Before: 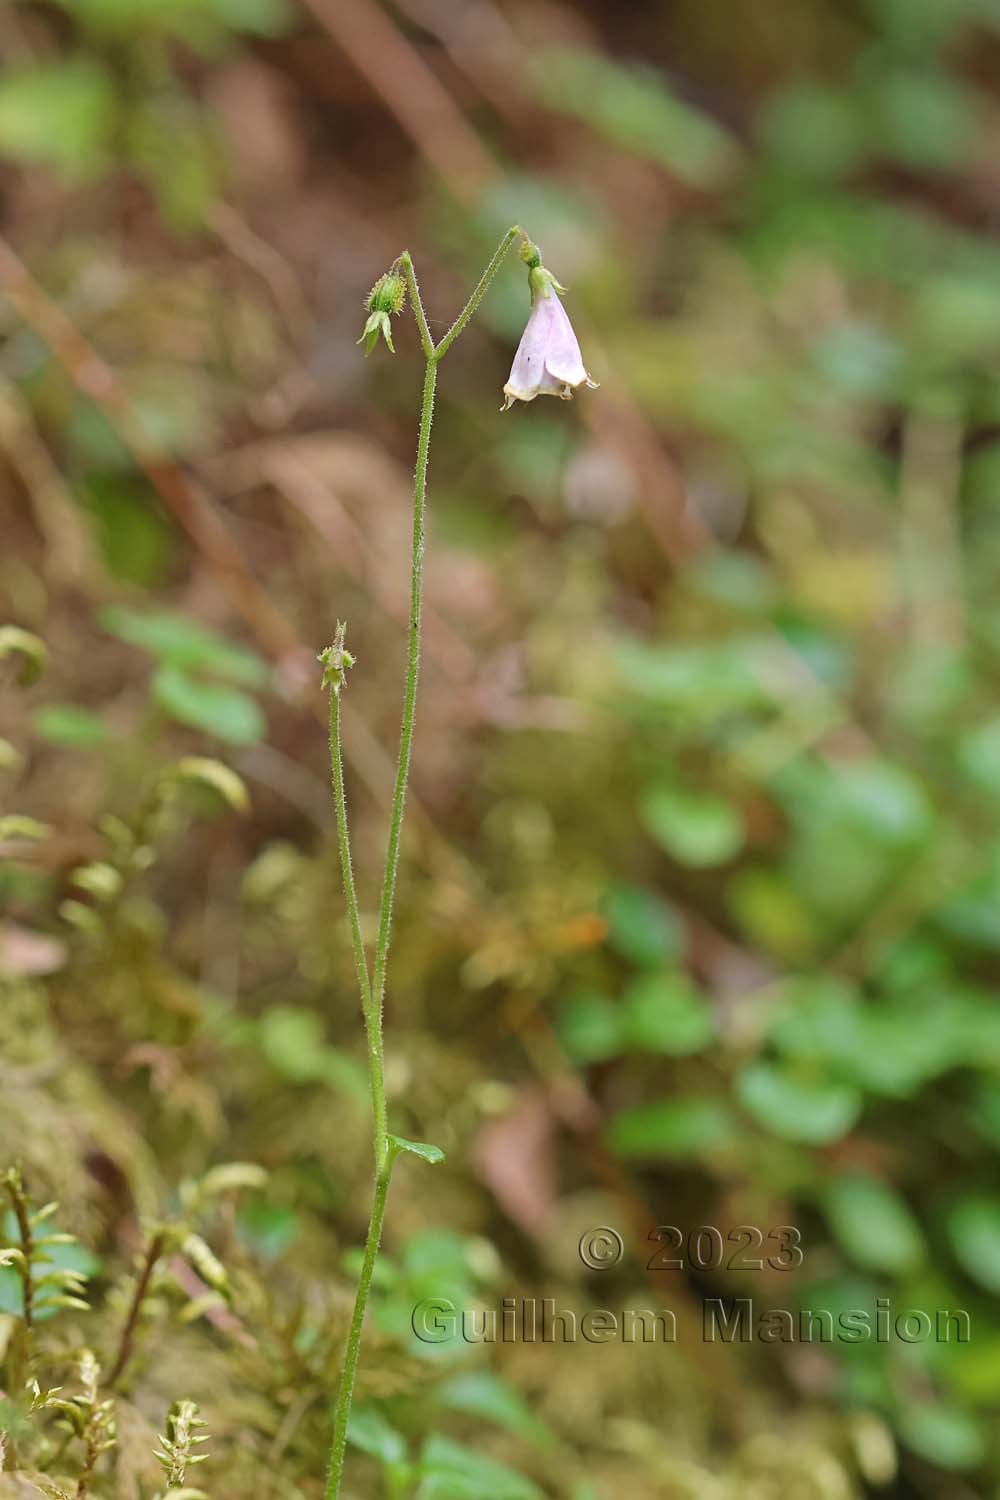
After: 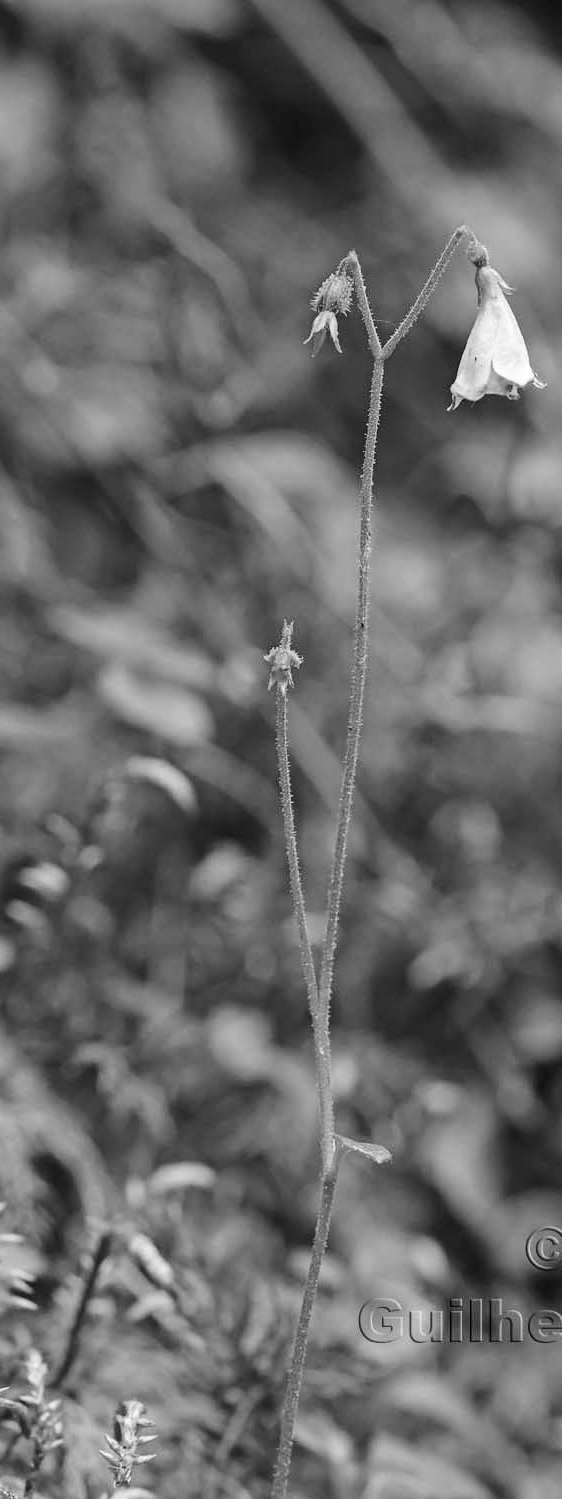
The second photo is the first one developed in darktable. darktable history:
tone curve: curves: ch0 [(0, 0) (0.068, 0.031) (0.175, 0.132) (0.337, 0.304) (0.498, 0.511) (0.748, 0.762) (0.993, 0.954)]; ch1 [(0, 0) (0.294, 0.184) (0.359, 0.34) (0.362, 0.35) (0.43, 0.41) (0.469, 0.453) (0.495, 0.489) (0.54, 0.563) (0.612, 0.641) (1, 1)]; ch2 [(0, 0) (0.431, 0.419) (0.495, 0.502) (0.524, 0.534) (0.557, 0.56) (0.634, 0.654) (0.728, 0.722) (1, 1)], preserve colors none
color calibration: output gray [0.22, 0.42, 0.37, 0], illuminant as shot in camera, x 0.385, y 0.38, temperature 3933.59 K
crop: left 5.322%, right 38.418%
local contrast: on, module defaults
